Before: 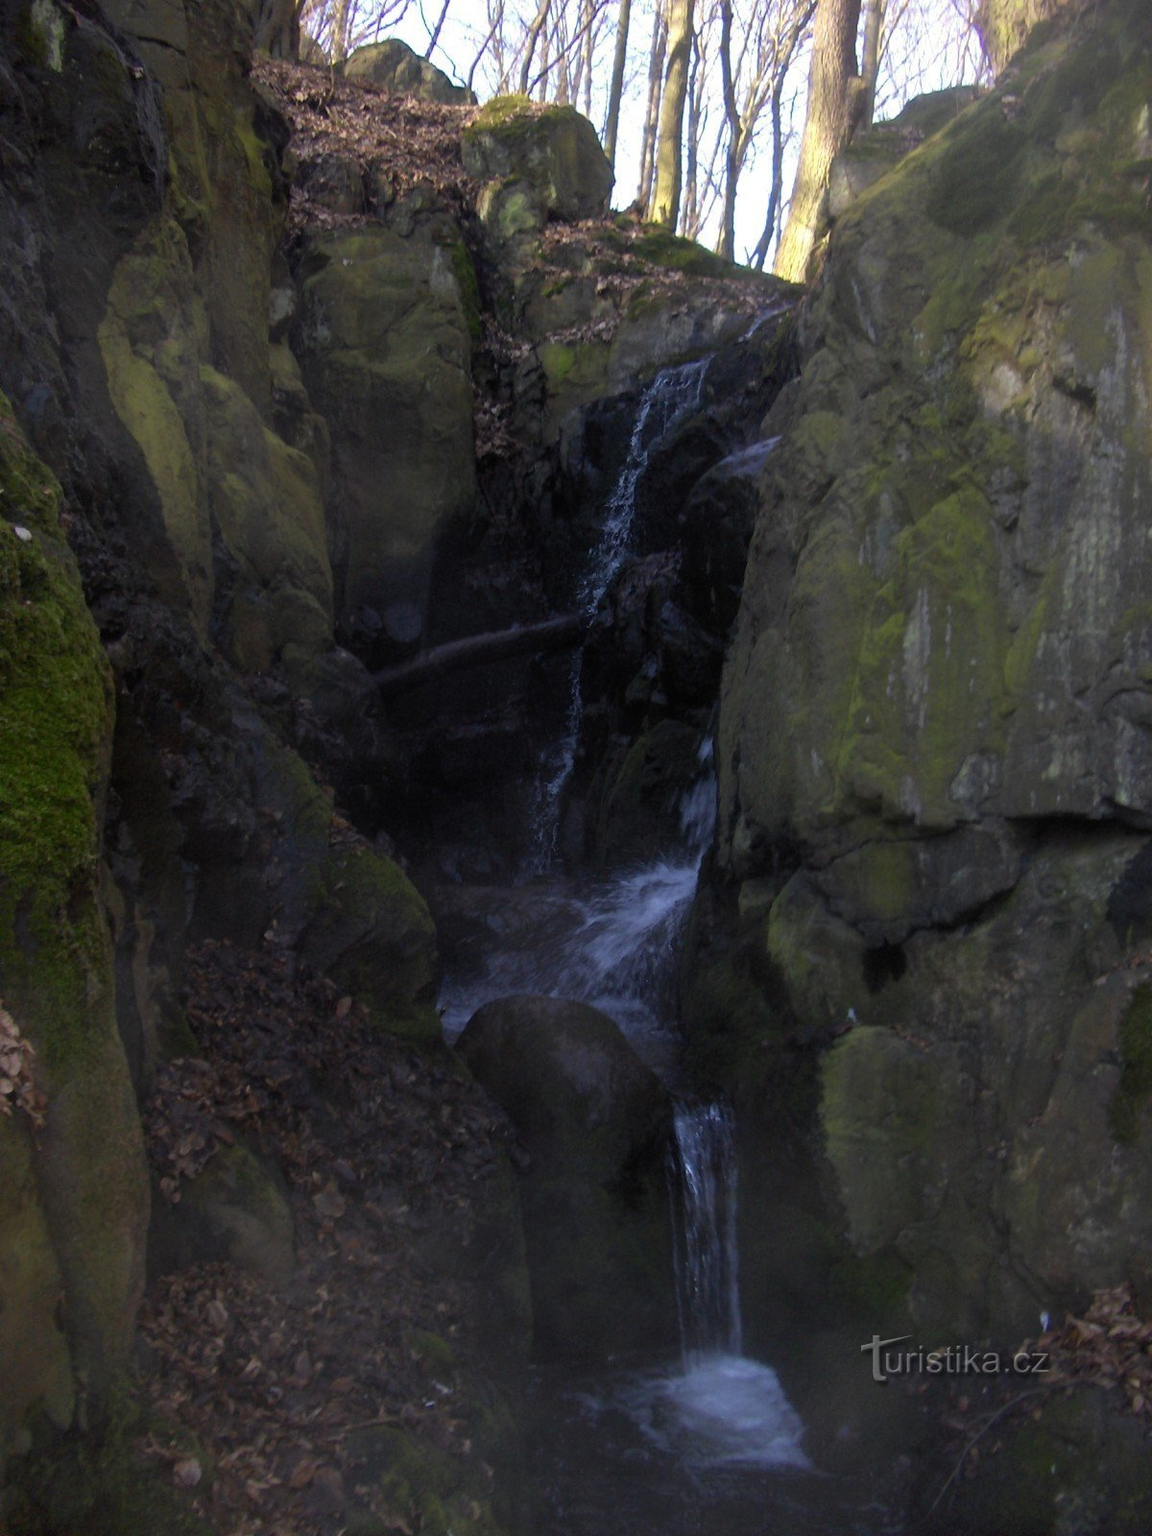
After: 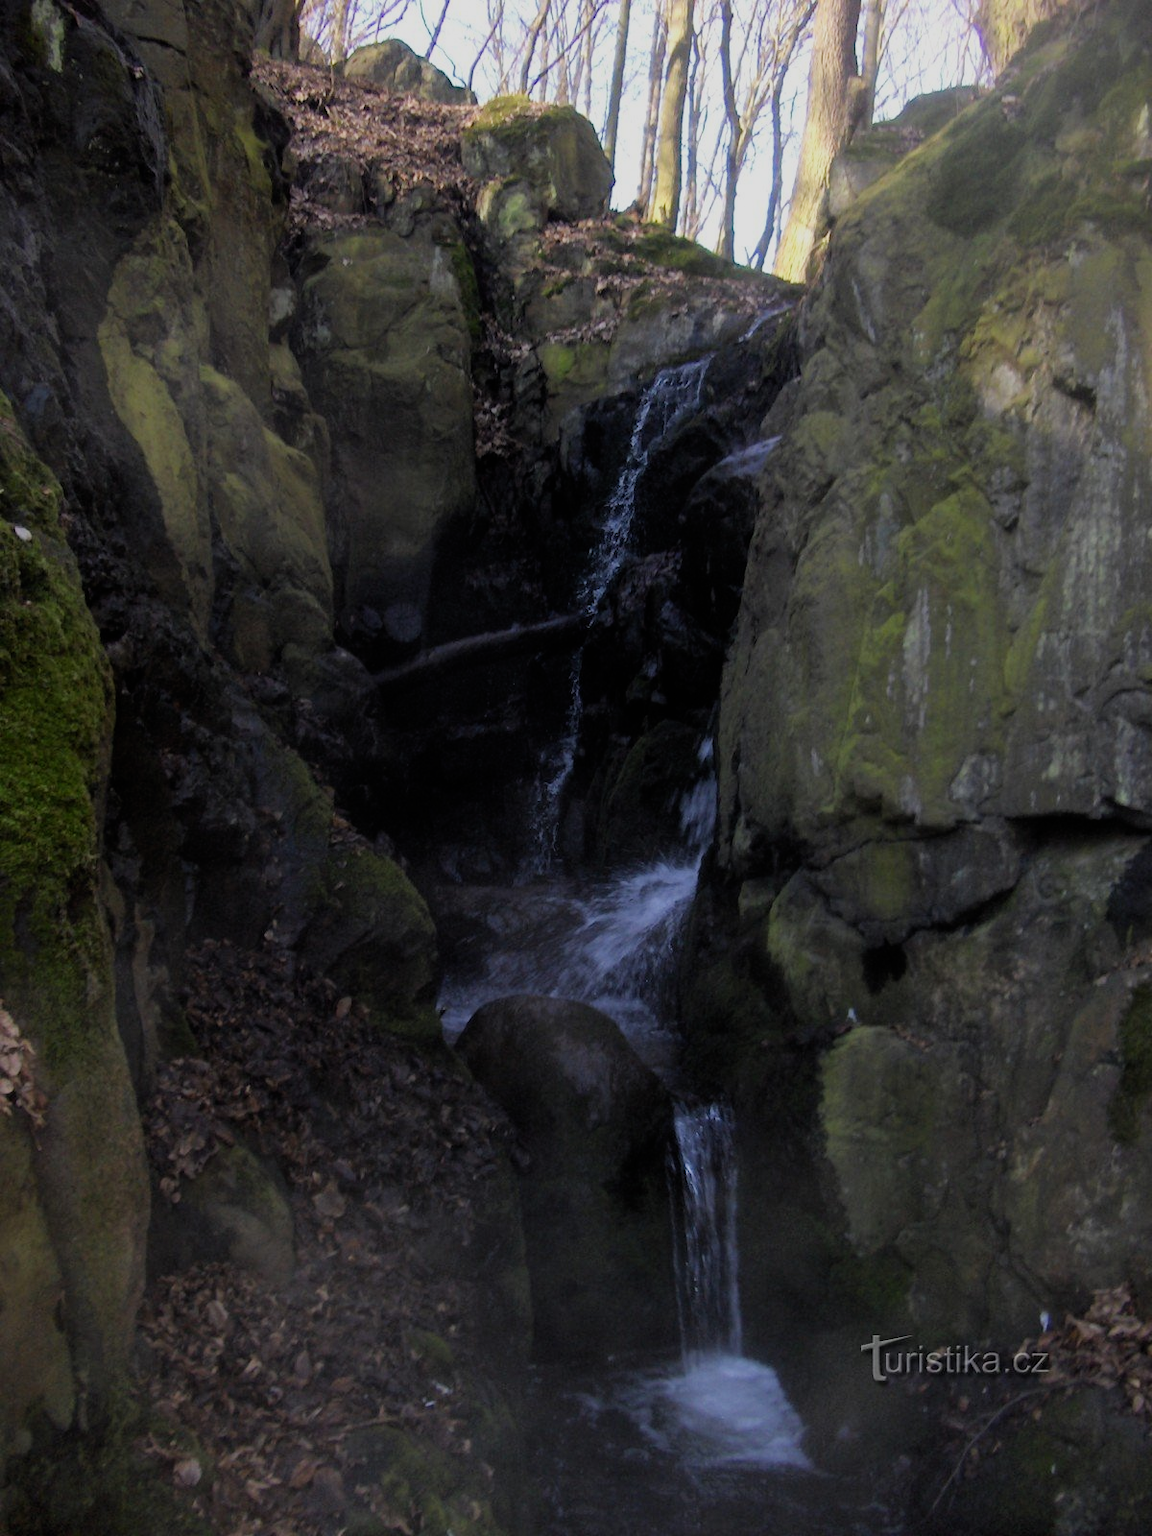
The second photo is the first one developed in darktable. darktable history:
exposure: exposure 0.299 EV, compensate highlight preservation false
filmic rgb: black relative exposure -7.65 EV, white relative exposure 4.56 EV, hardness 3.61, contrast 0.995
